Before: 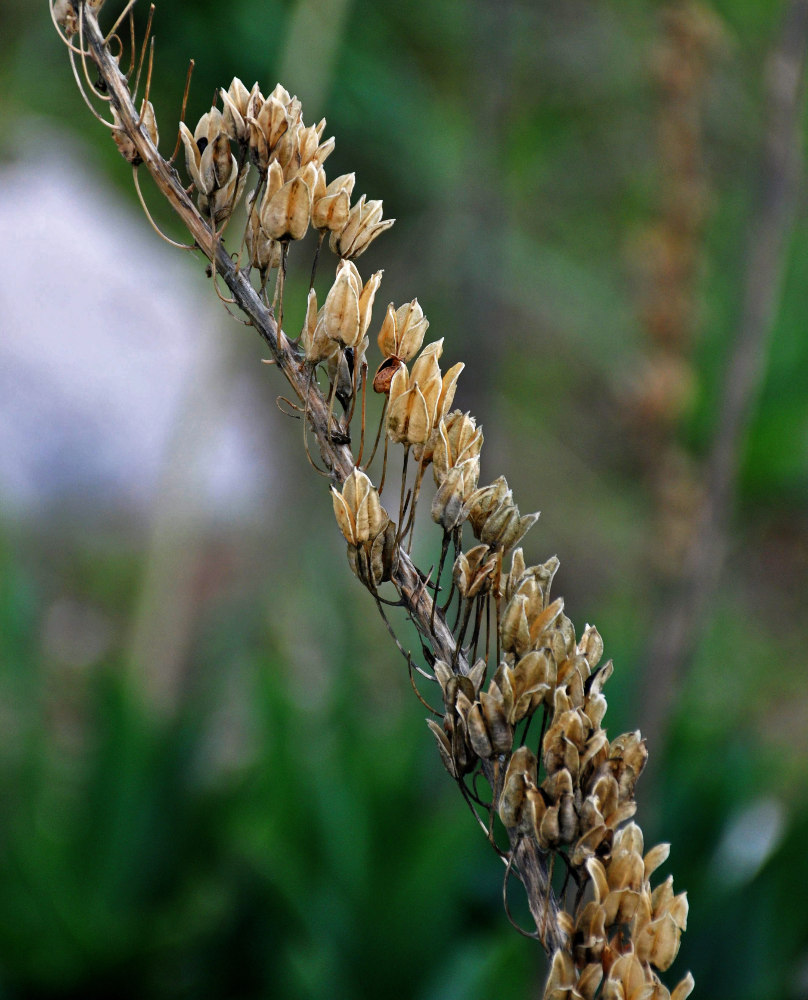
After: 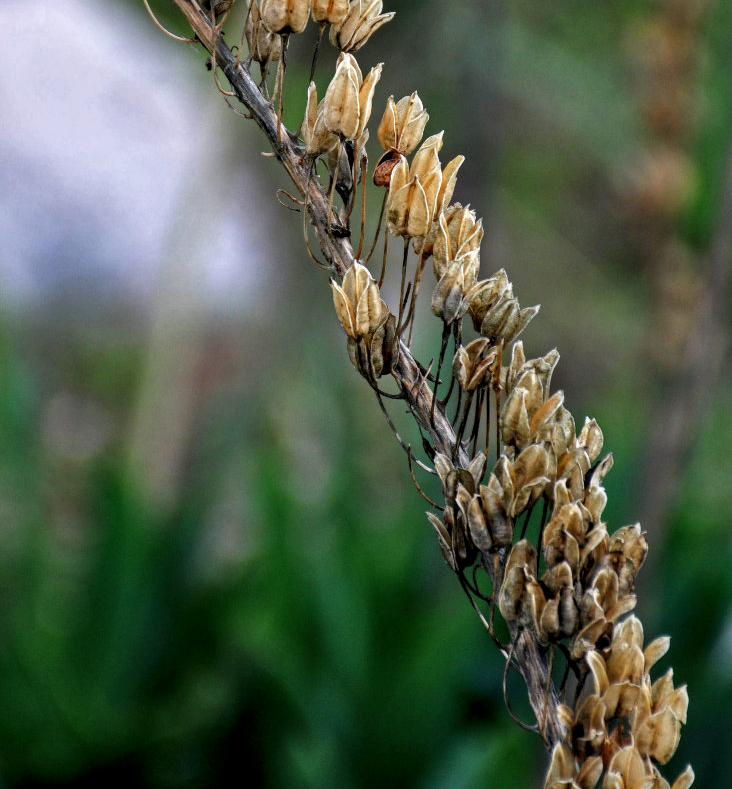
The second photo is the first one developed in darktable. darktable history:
local contrast: detail 130%
crop: top 20.732%, right 9.314%, bottom 0.32%
